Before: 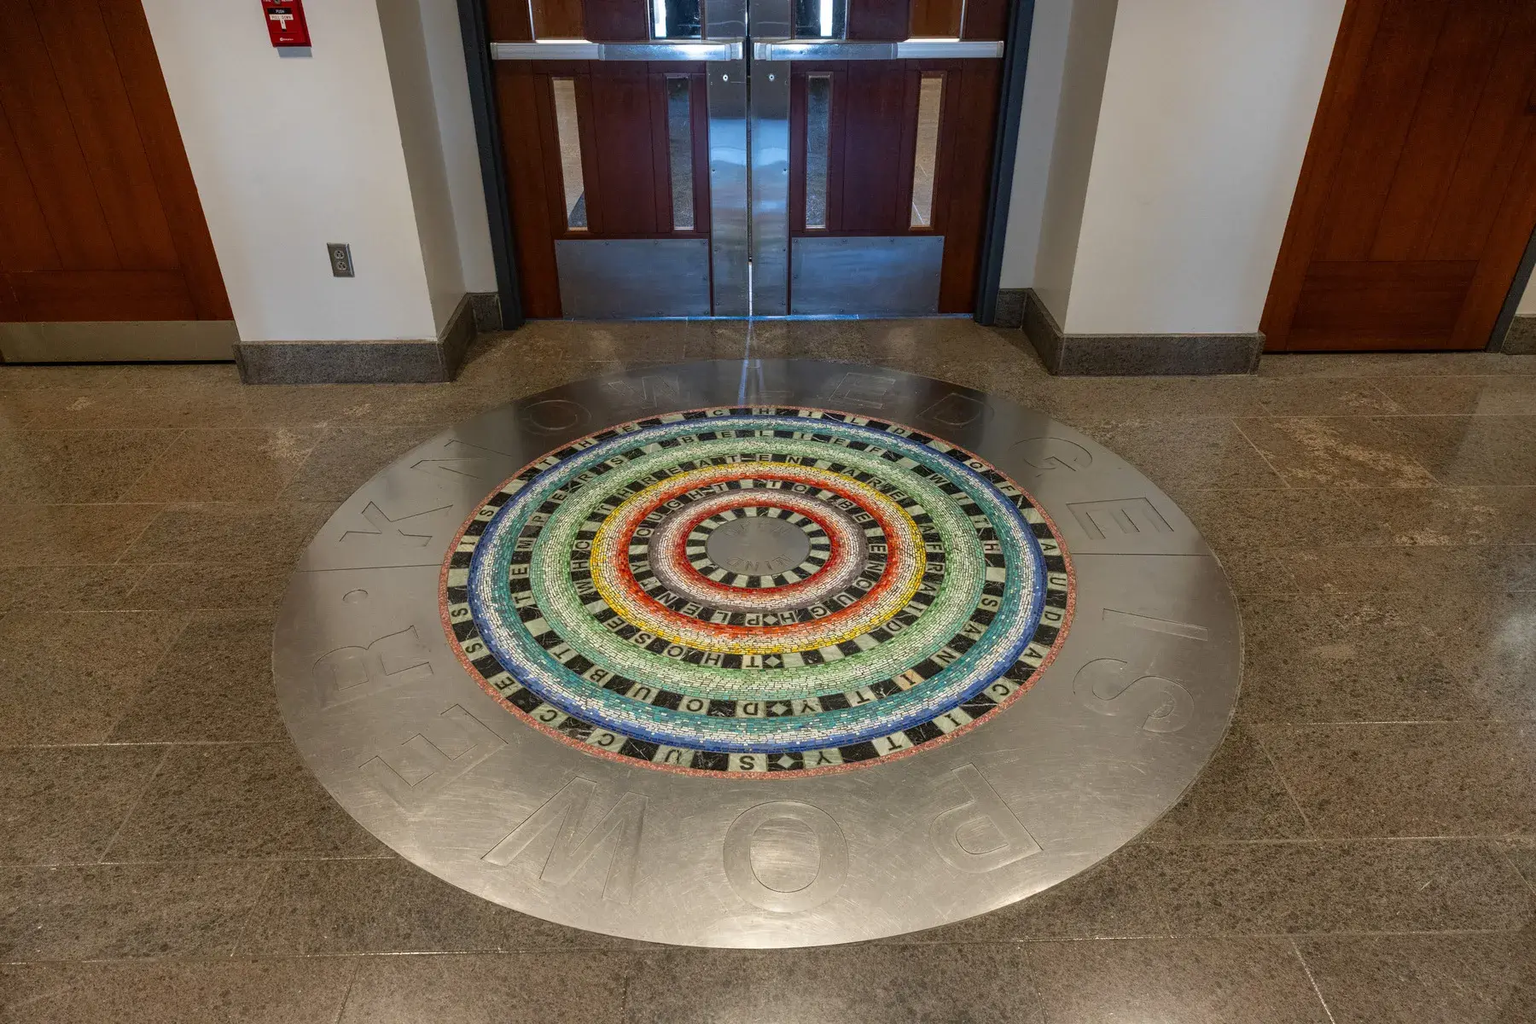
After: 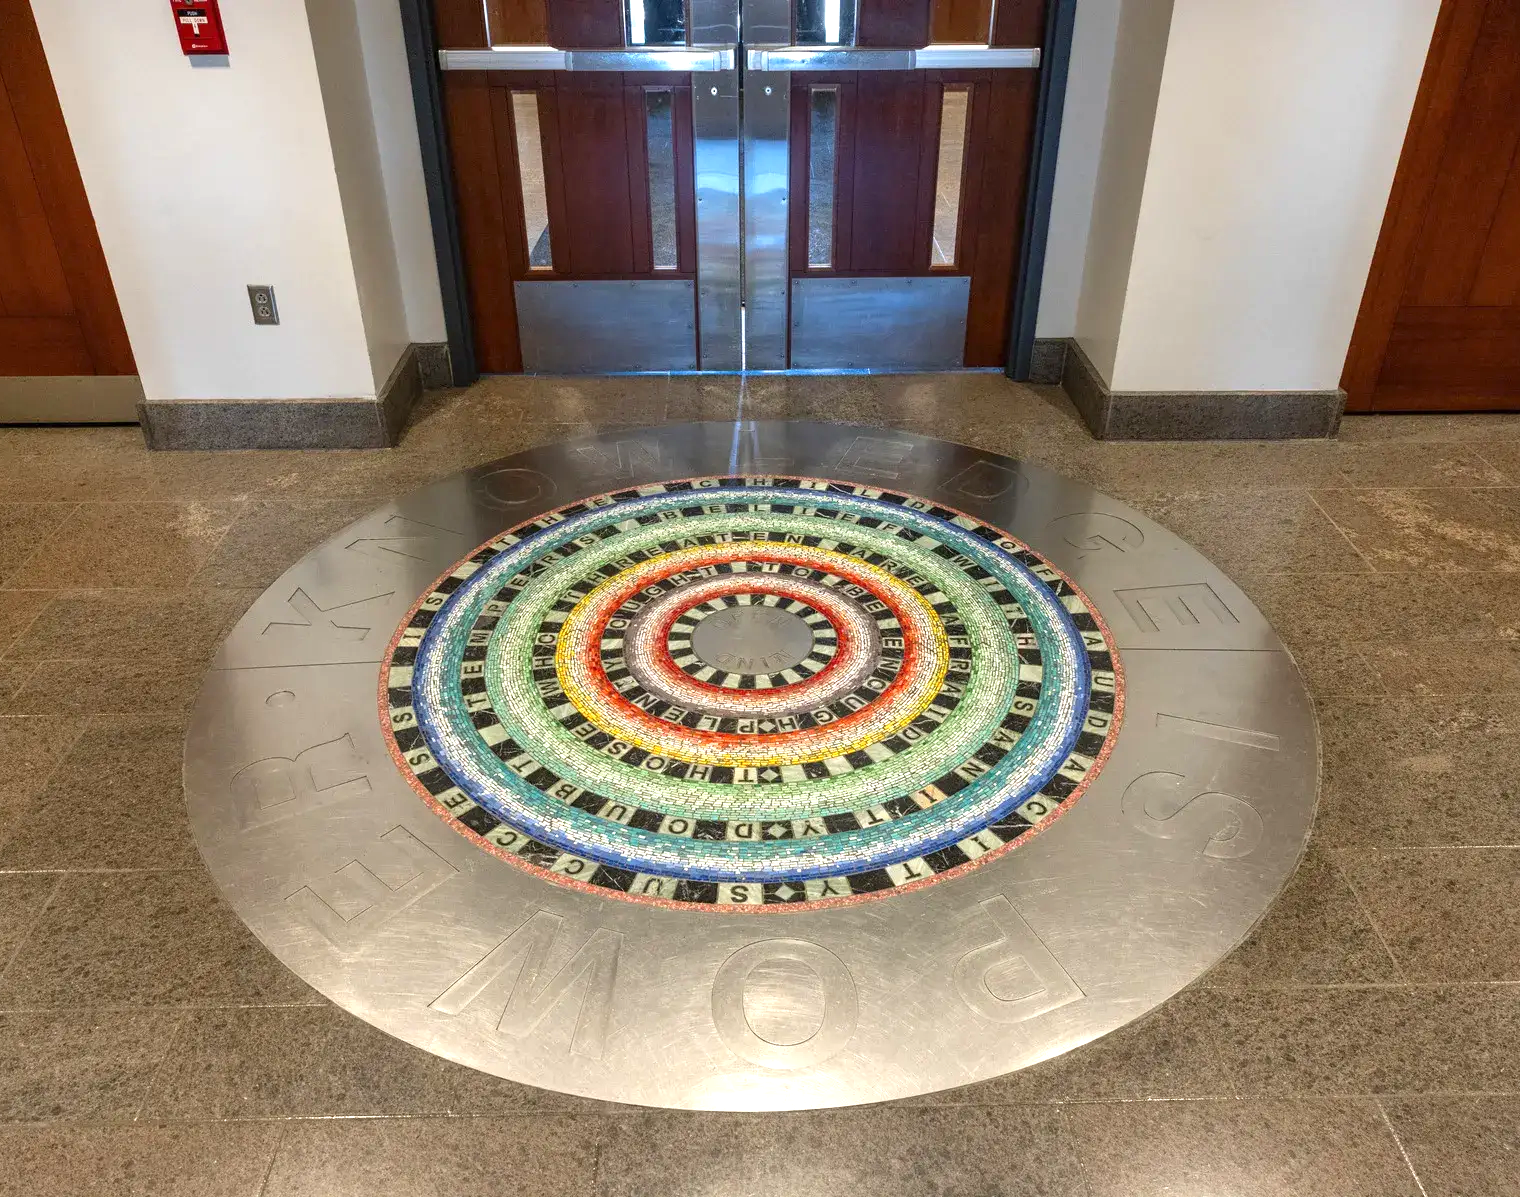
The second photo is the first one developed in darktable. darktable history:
crop: left 7.598%, right 7.873%
exposure: exposure 0.77 EV, compensate highlight preservation false
